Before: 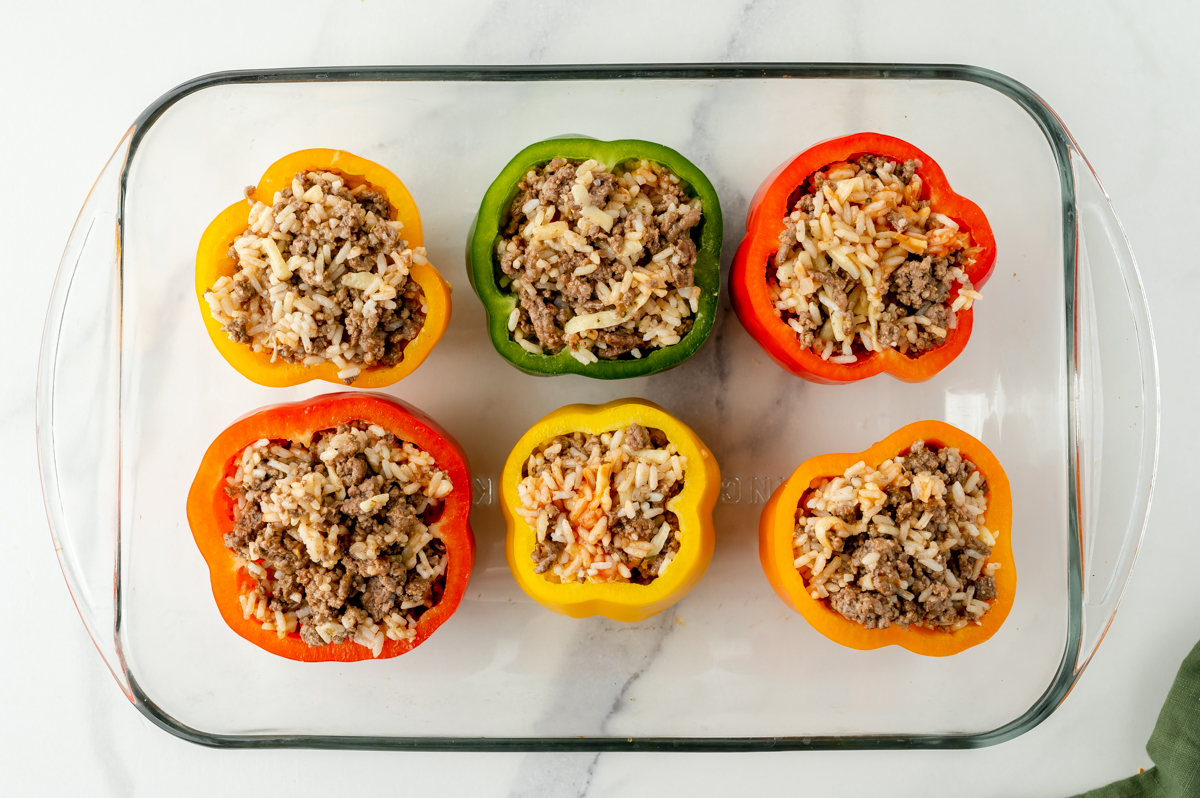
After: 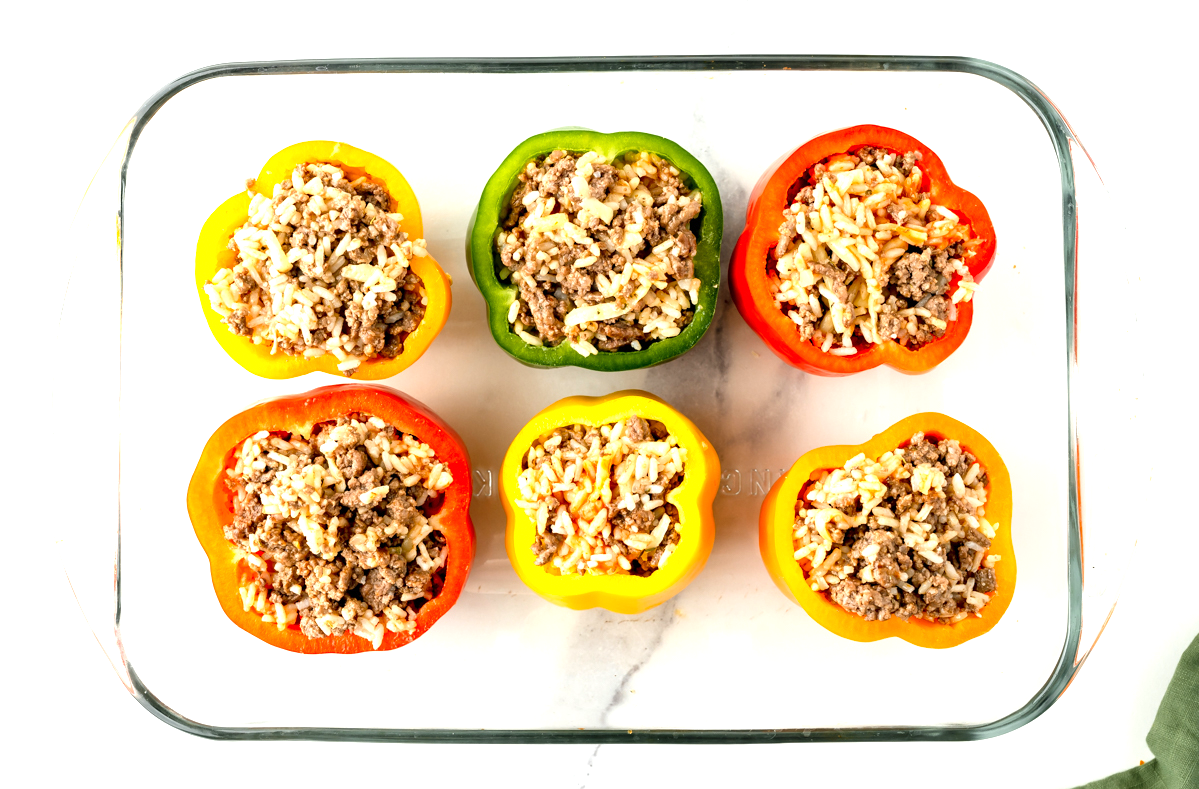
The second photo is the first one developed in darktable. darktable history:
sharpen: radius 2.883, amount 0.868, threshold 47.523
crop: top 1.049%, right 0.001%
exposure: exposure 1 EV, compensate highlight preservation false
